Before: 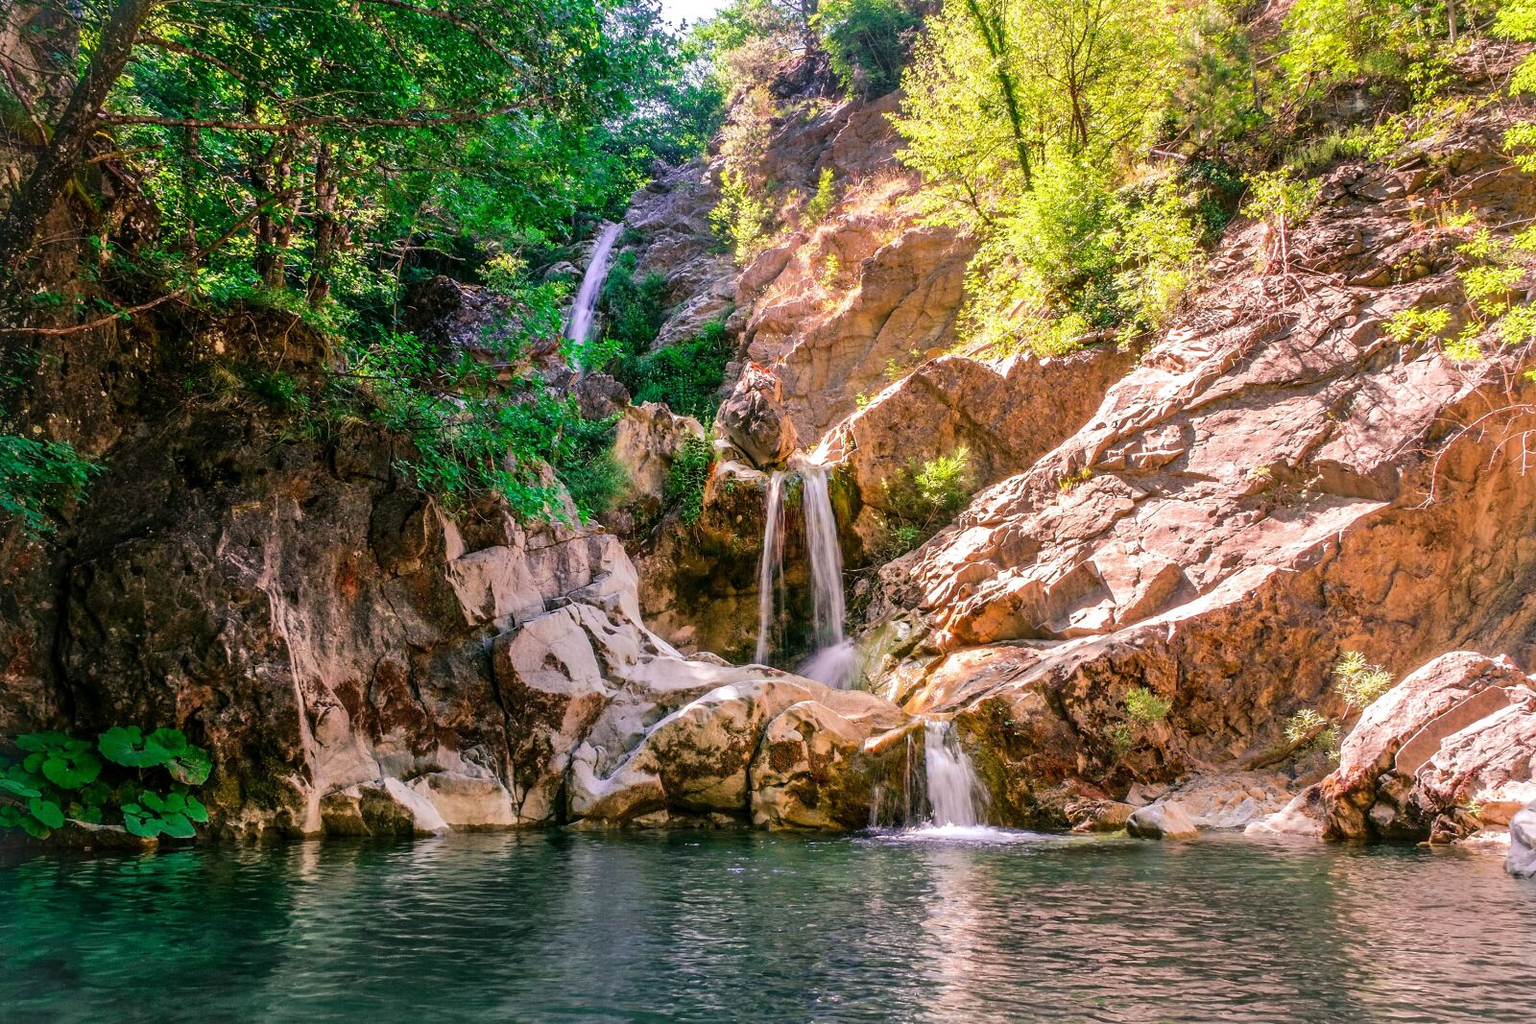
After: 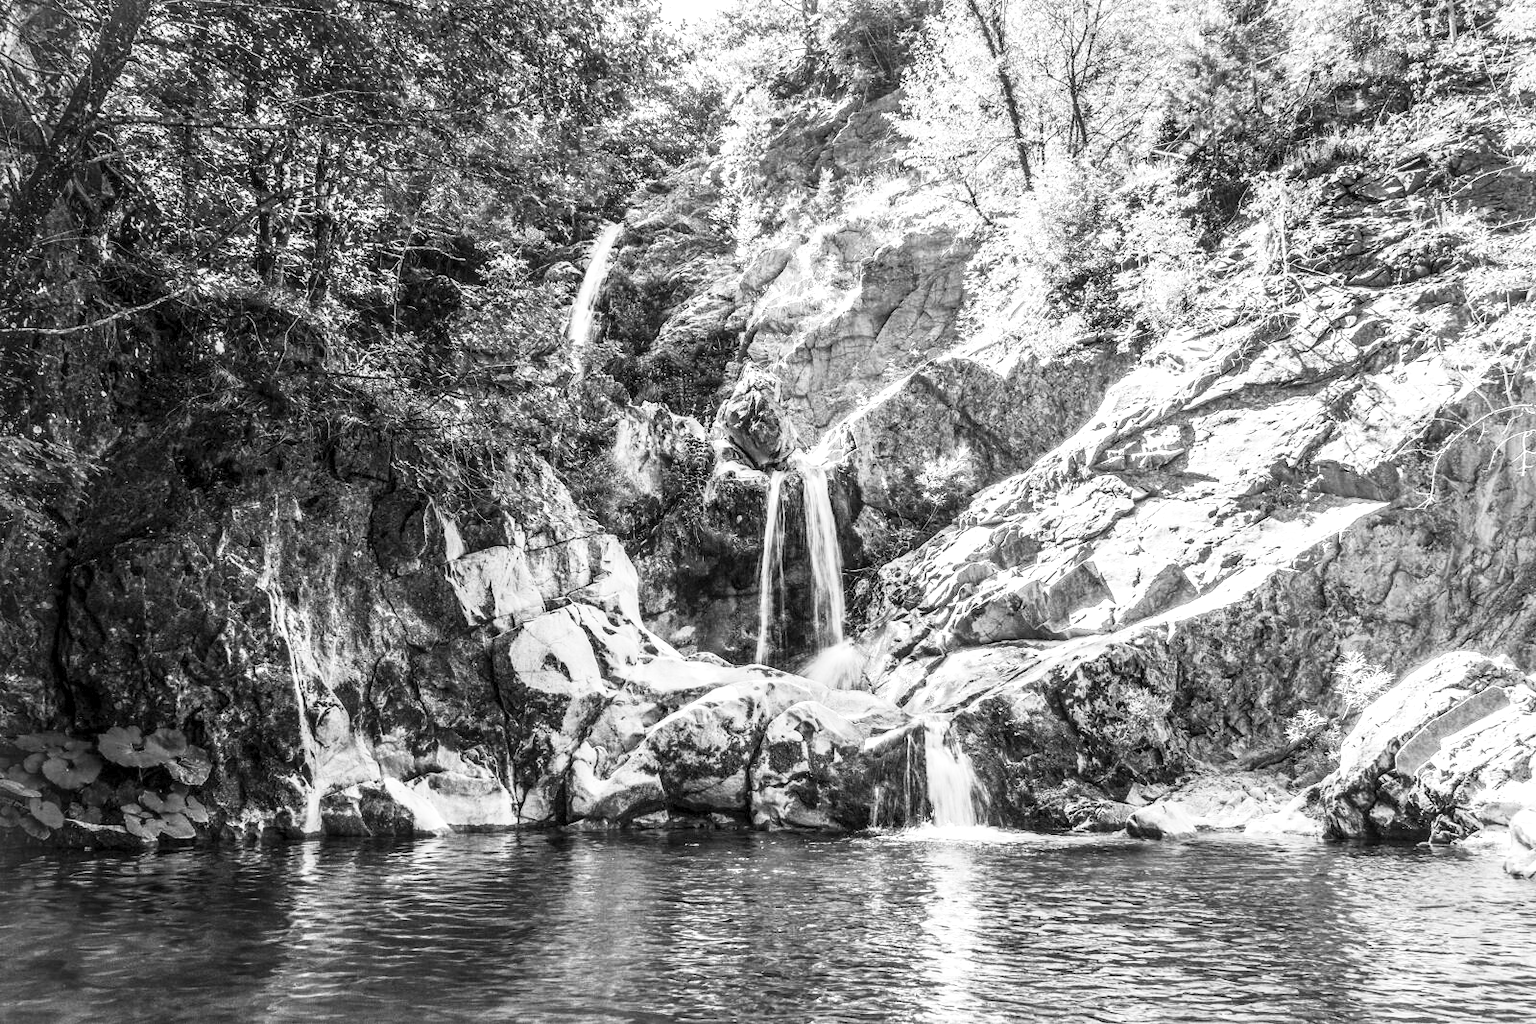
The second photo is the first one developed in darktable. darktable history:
local contrast: detail 130%
contrast brightness saturation: contrast 0.444, brightness 0.551, saturation -0.198
color calibration: output gray [0.18, 0.41, 0.41, 0], illuminant custom, x 0.39, y 0.392, temperature 3868.23 K
tone equalizer: on, module defaults
